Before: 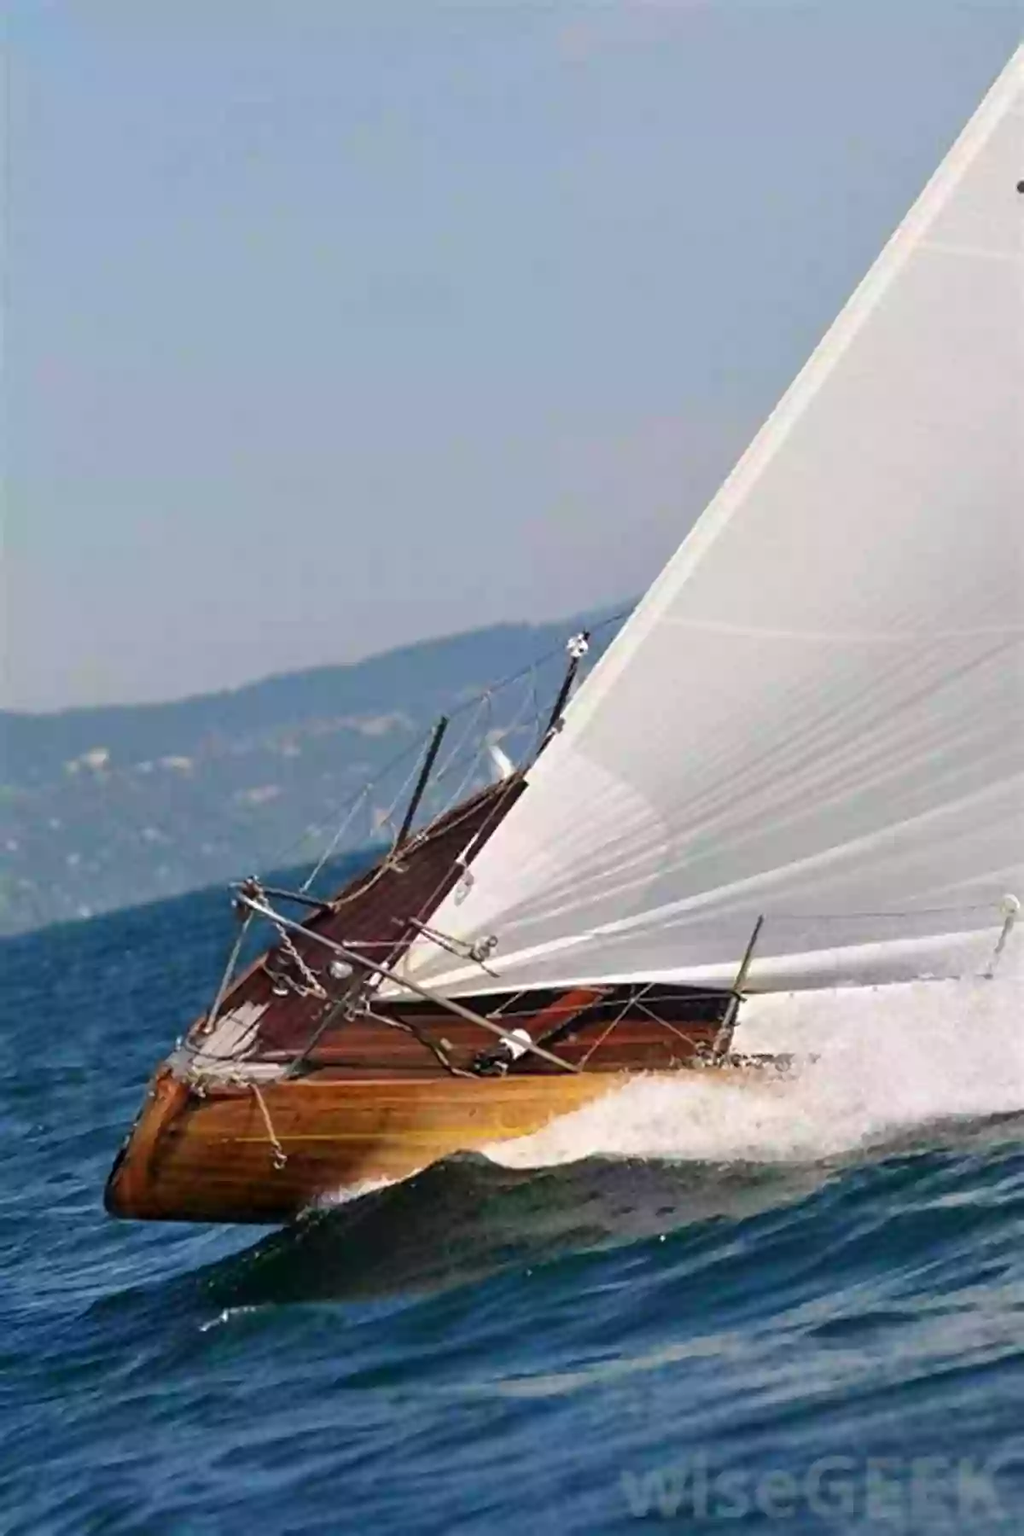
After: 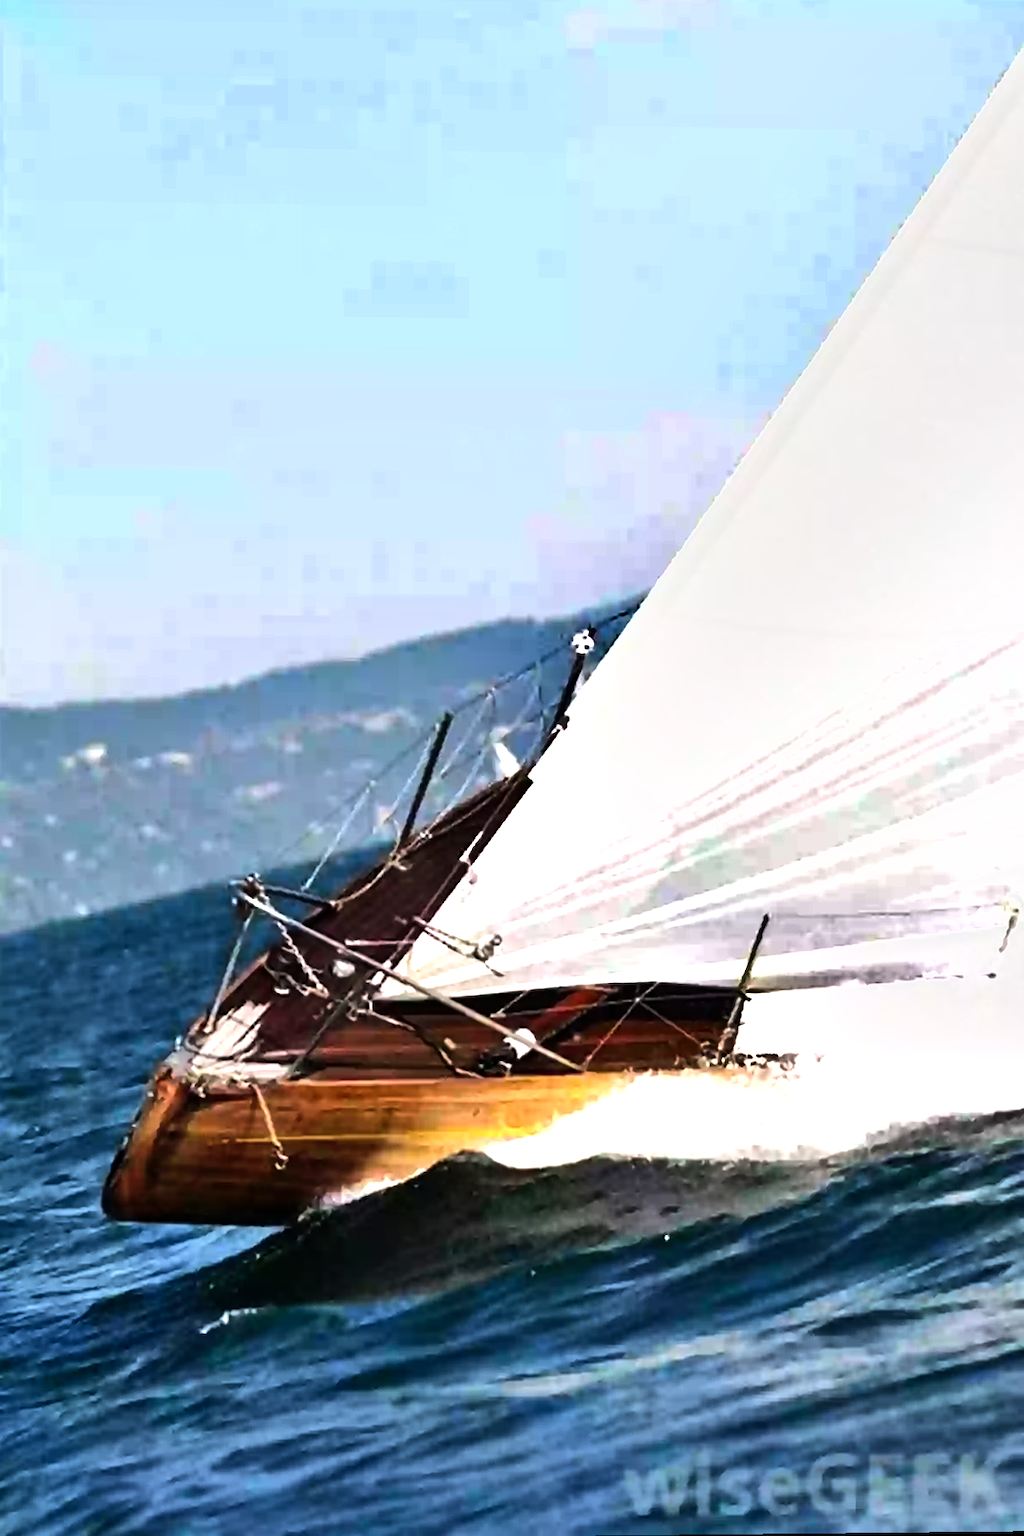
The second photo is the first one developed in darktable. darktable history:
shadows and highlights: shadows 53, soften with gaussian
tone equalizer: -8 EV -1.08 EV, -7 EV -1.01 EV, -6 EV -0.867 EV, -5 EV -0.578 EV, -3 EV 0.578 EV, -2 EV 0.867 EV, -1 EV 1.01 EV, +0 EV 1.08 EV, edges refinement/feathering 500, mask exposure compensation -1.57 EV, preserve details no
color balance: contrast 10%
rotate and perspective: rotation 0.174°, lens shift (vertical) 0.013, lens shift (horizontal) 0.019, shear 0.001, automatic cropping original format, crop left 0.007, crop right 0.991, crop top 0.016, crop bottom 0.997
